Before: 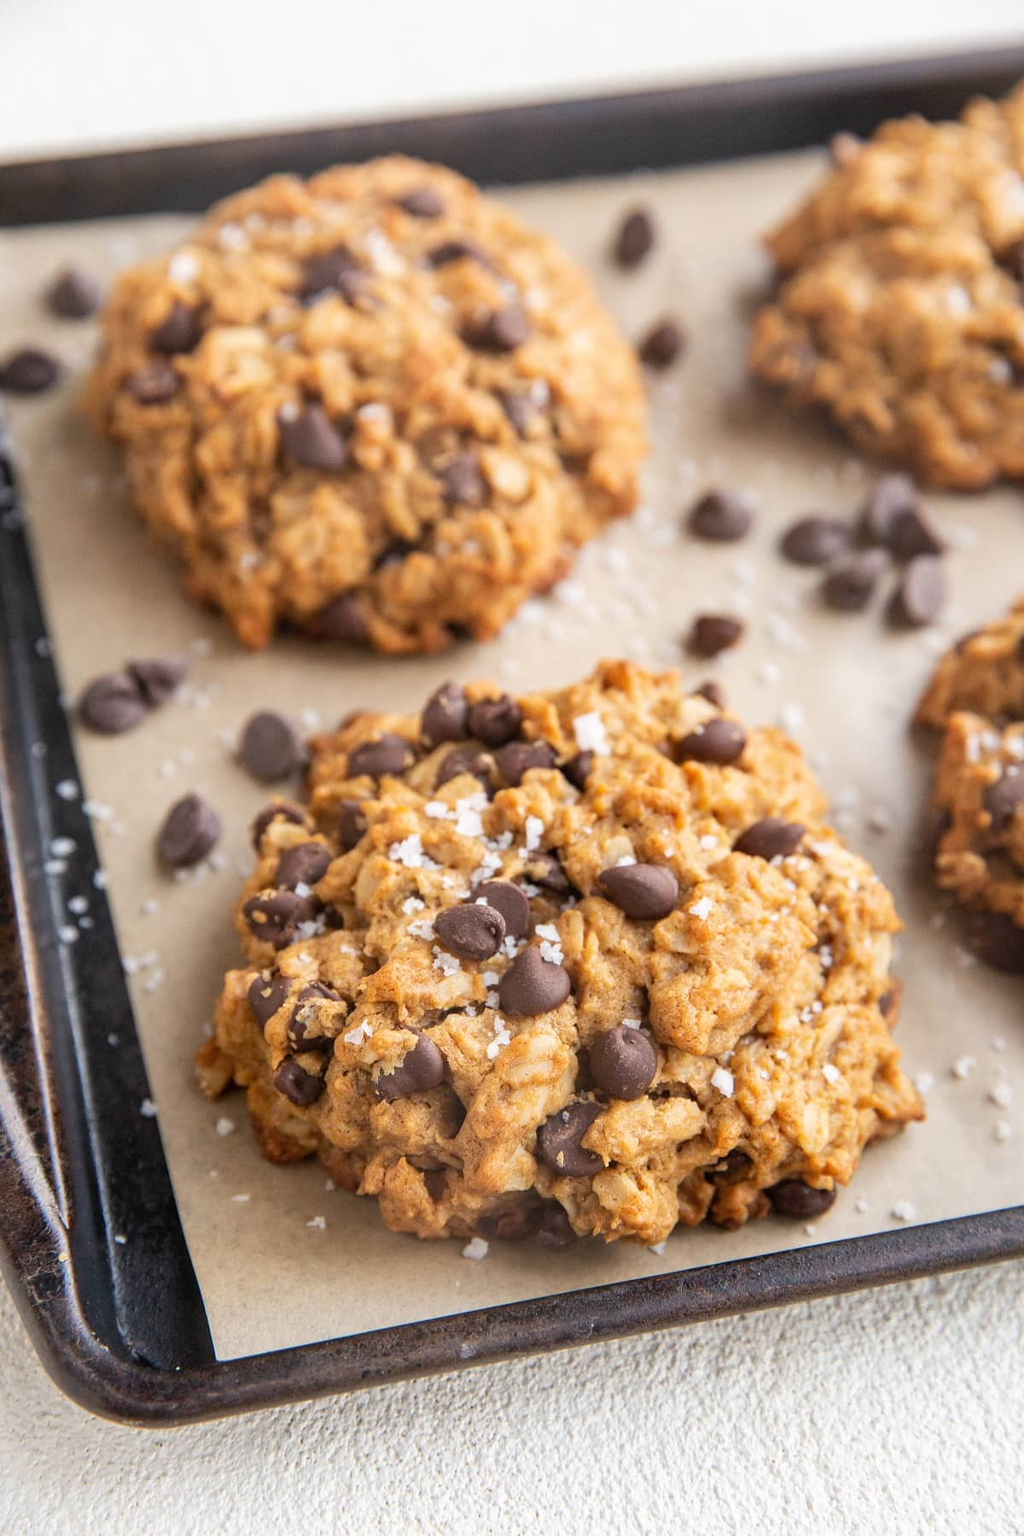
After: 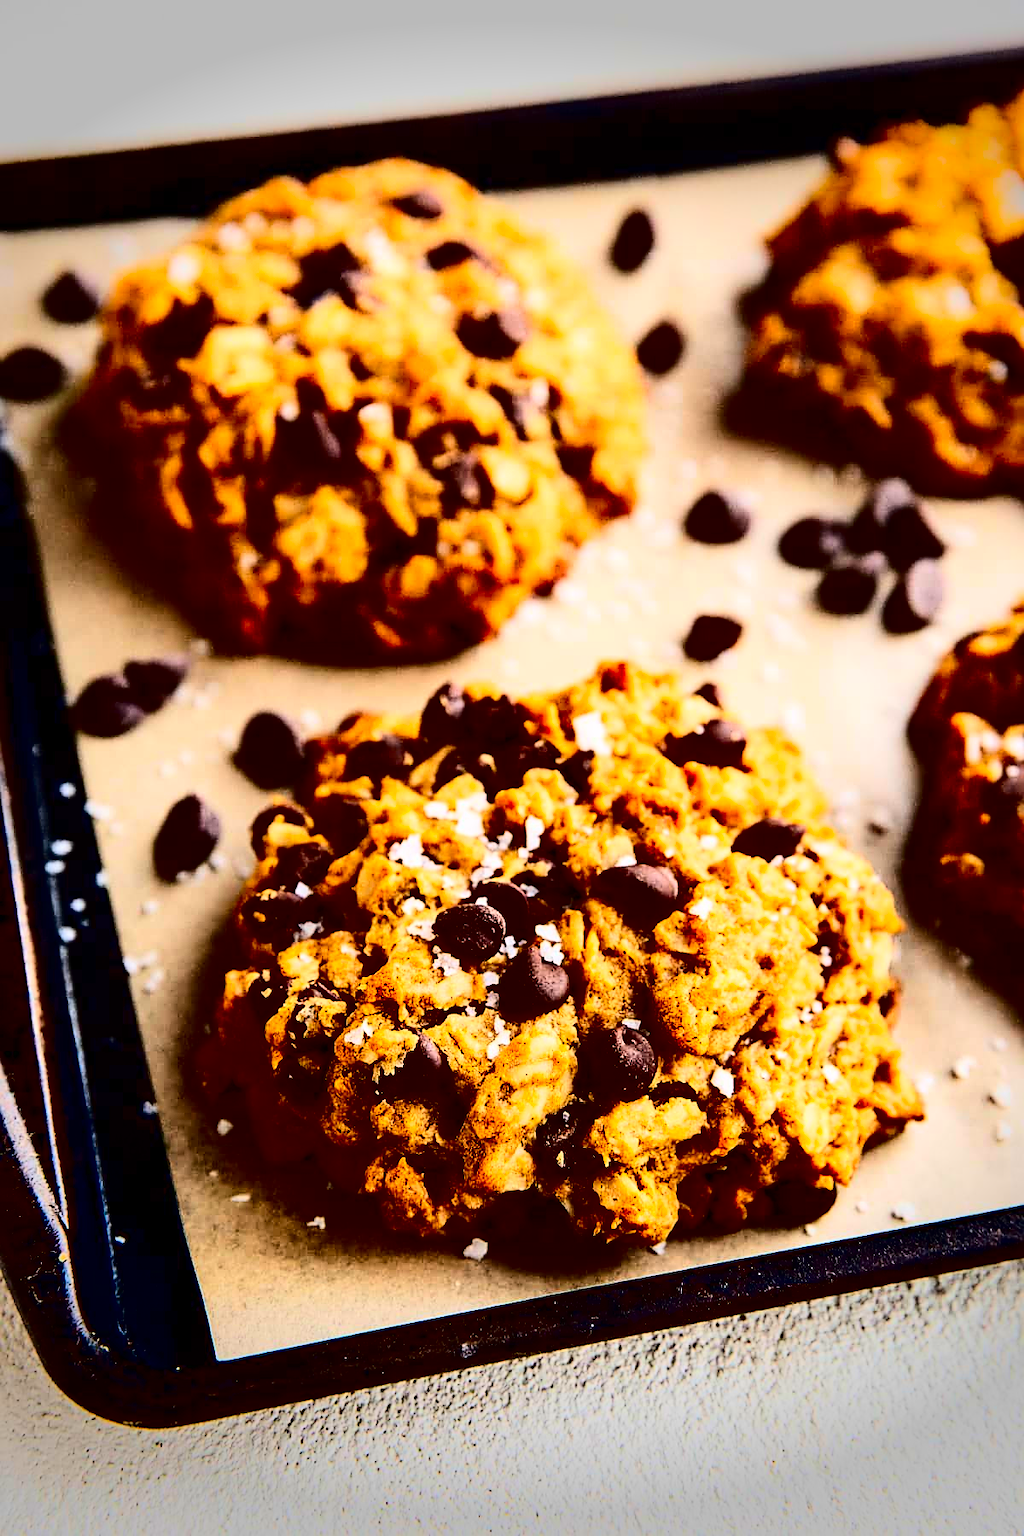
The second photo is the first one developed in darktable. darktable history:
contrast brightness saturation: contrast 0.785, brightness -0.998, saturation 0.993
sharpen: on, module defaults
vignetting: fall-off start 68.22%, fall-off radius 29.11%, saturation 0.379, width/height ratio 0.988, shape 0.862
